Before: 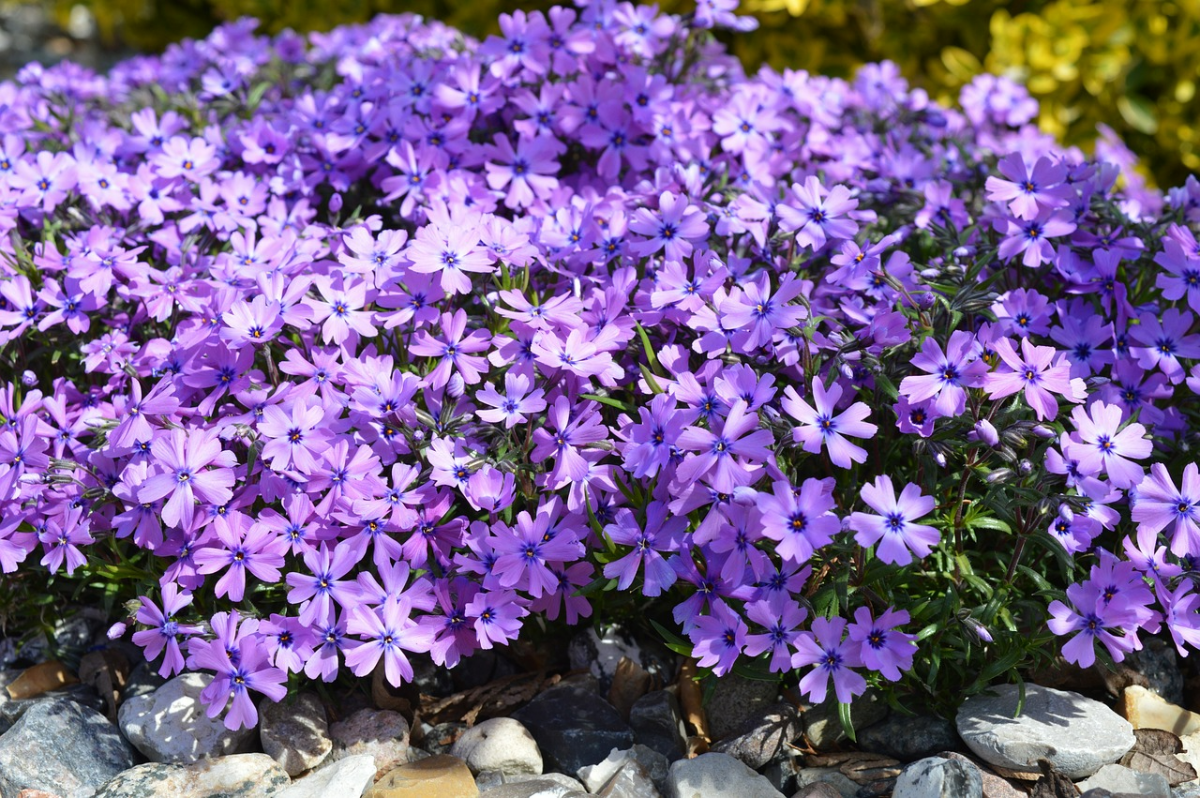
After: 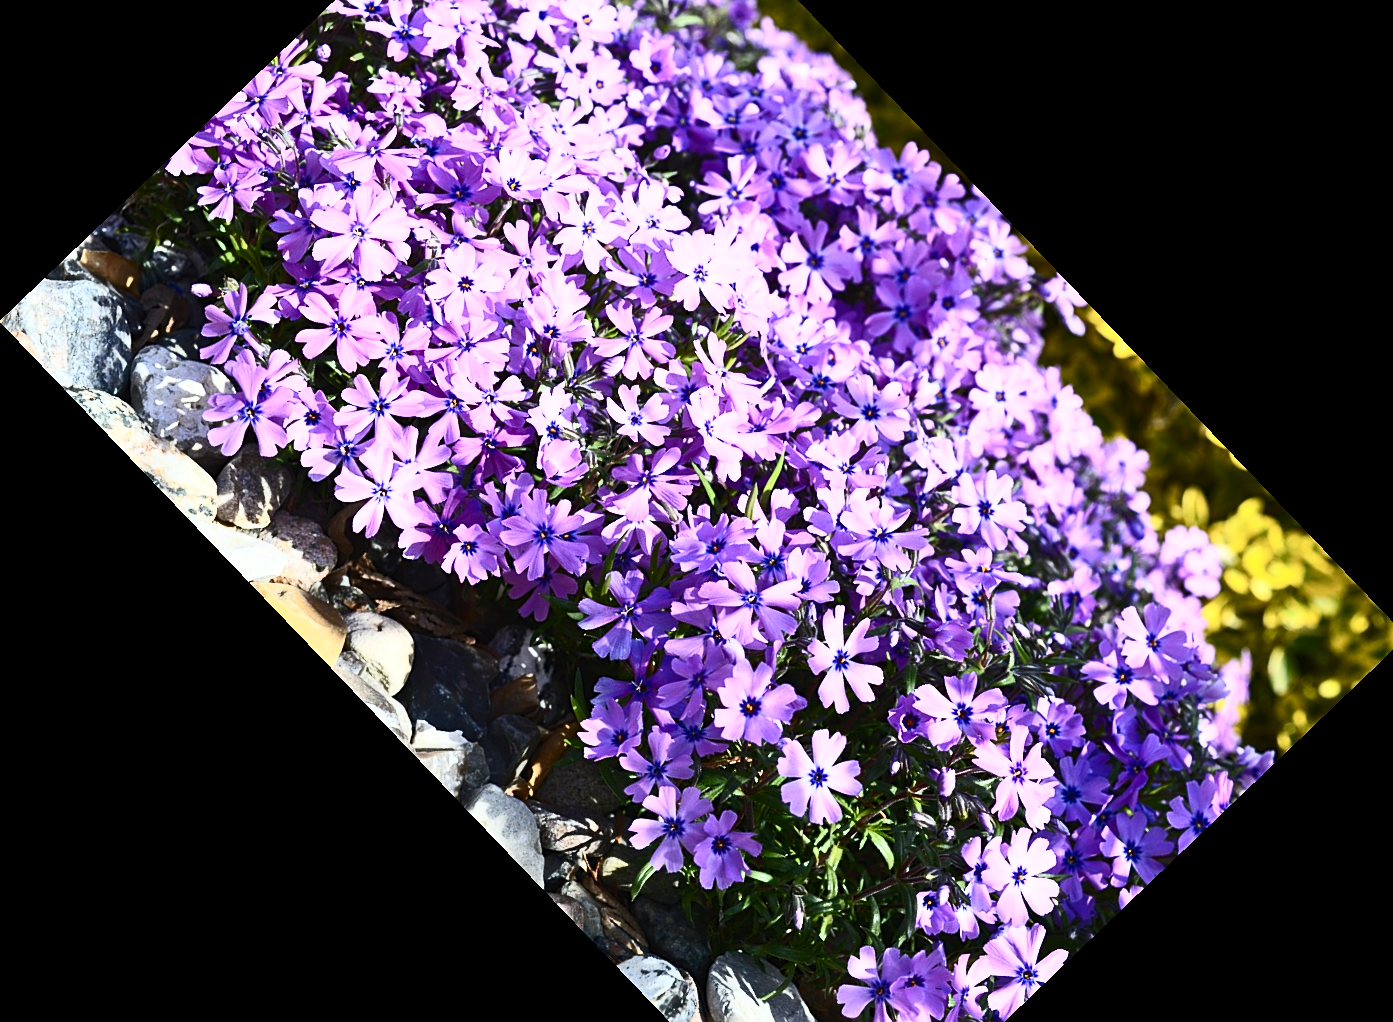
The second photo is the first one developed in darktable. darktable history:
crop and rotate: angle -46.26°, top 16.234%, right 0.912%, bottom 11.704%
exposure: exposure -0.072 EV, compensate highlight preservation false
sharpen: on, module defaults
contrast brightness saturation: contrast 0.62, brightness 0.34, saturation 0.14
